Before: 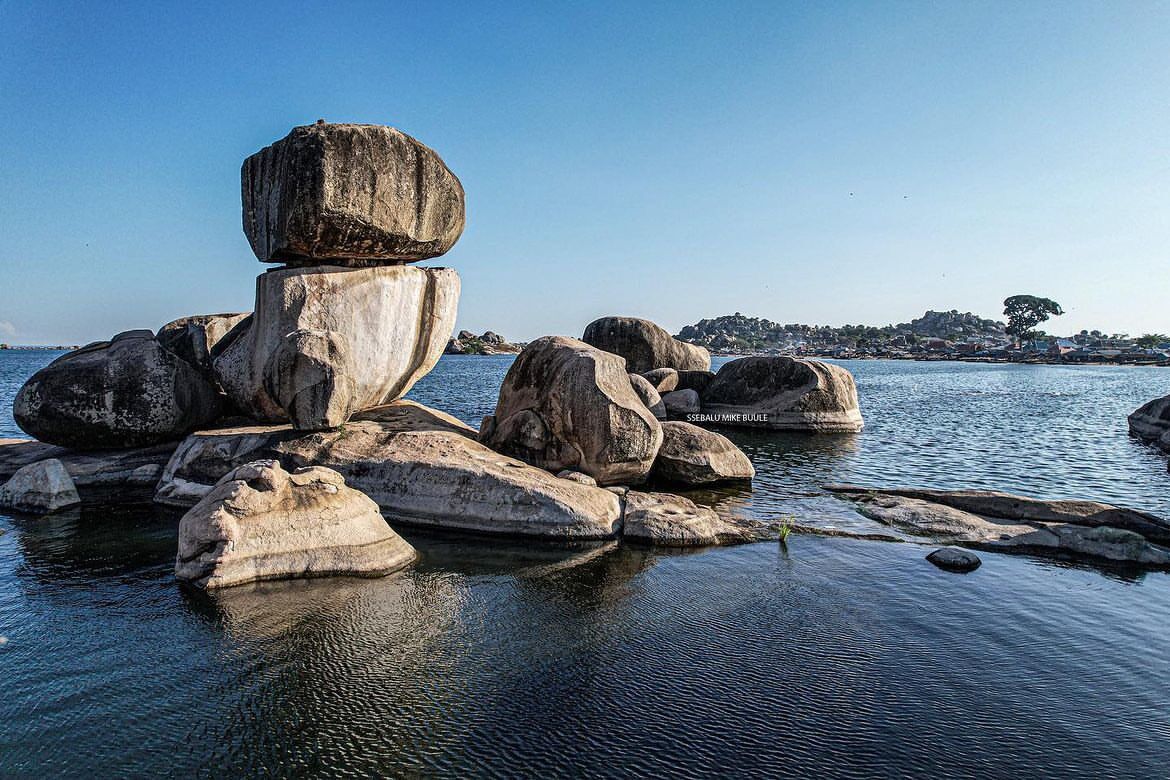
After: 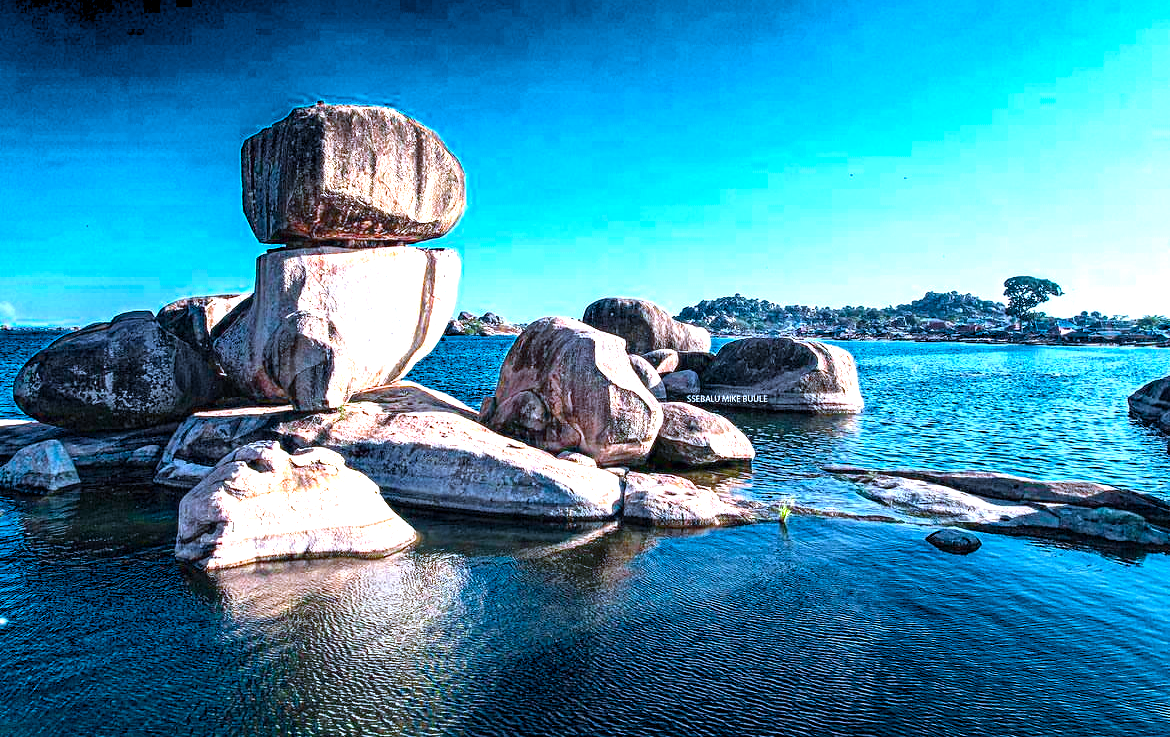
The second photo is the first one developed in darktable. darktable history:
color calibration: output R [1.422, -0.35, -0.252, 0], output G [-0.238, 1.259, -0.084, 0], output B [-0.081, -0.196, 1.58, 0], output brightness [0.49, 0.671, -0.57, 0], illuminant same as pipeline (D50), adaptation none (bypass), saturation algorithm version 1 (2020)
crop and rotate: top 2.479%, bottom 3.018%
exposure: black level correction 0, exposure 1.1 EV, compensate highlight preservation false
white balance: red 0.983, blue 1.036
